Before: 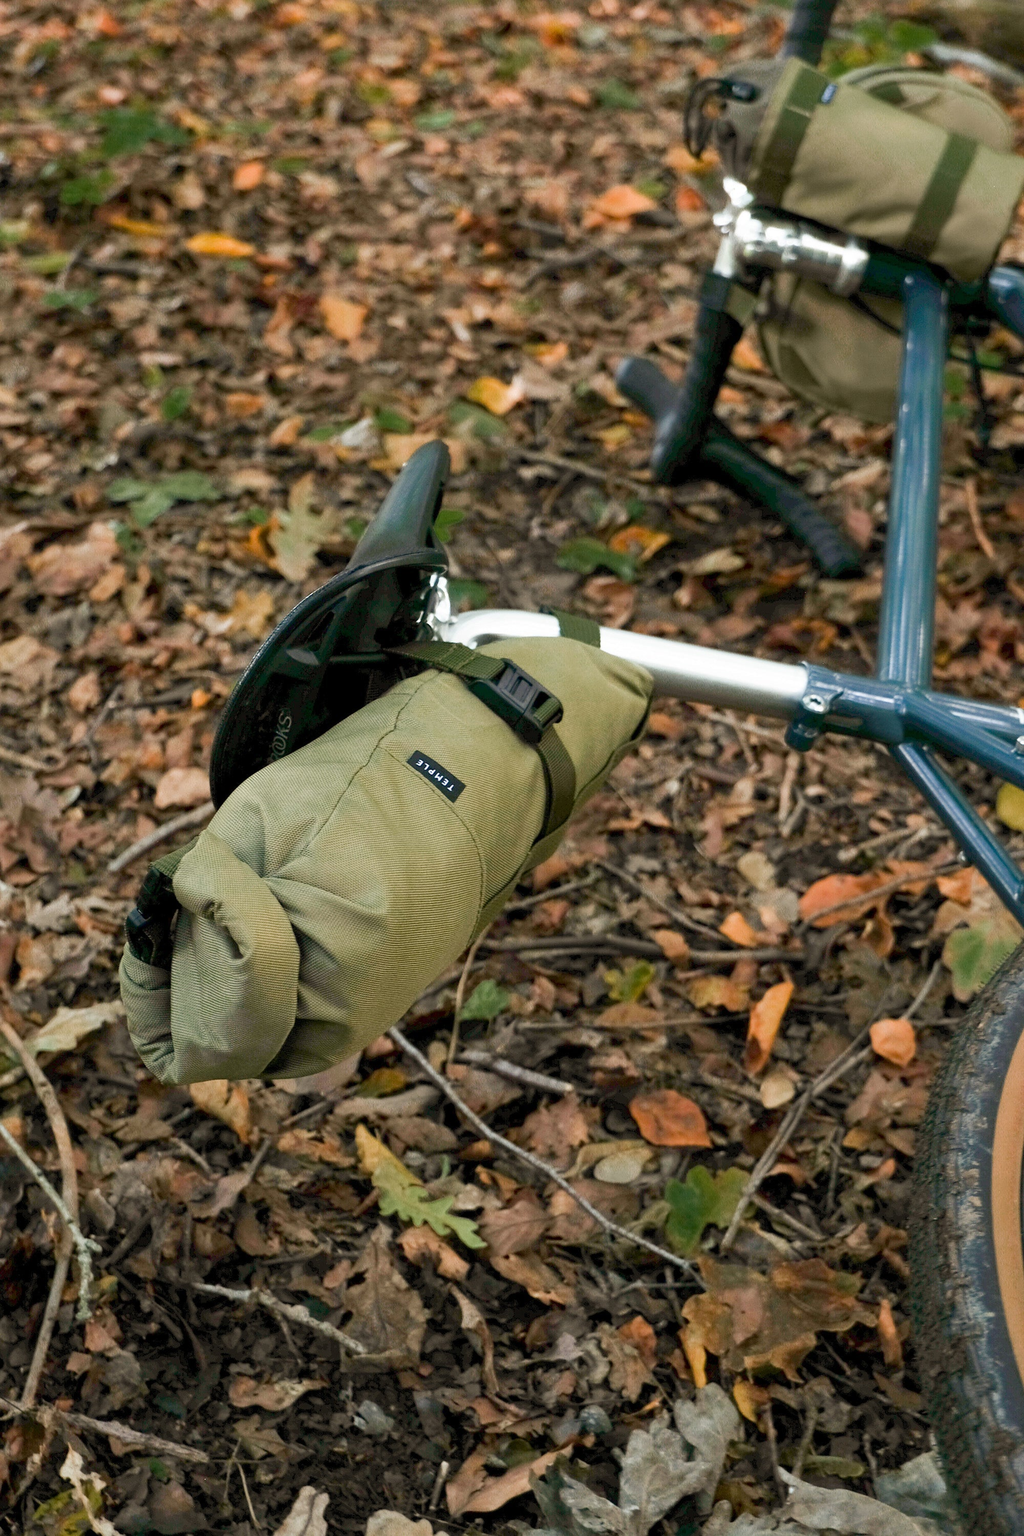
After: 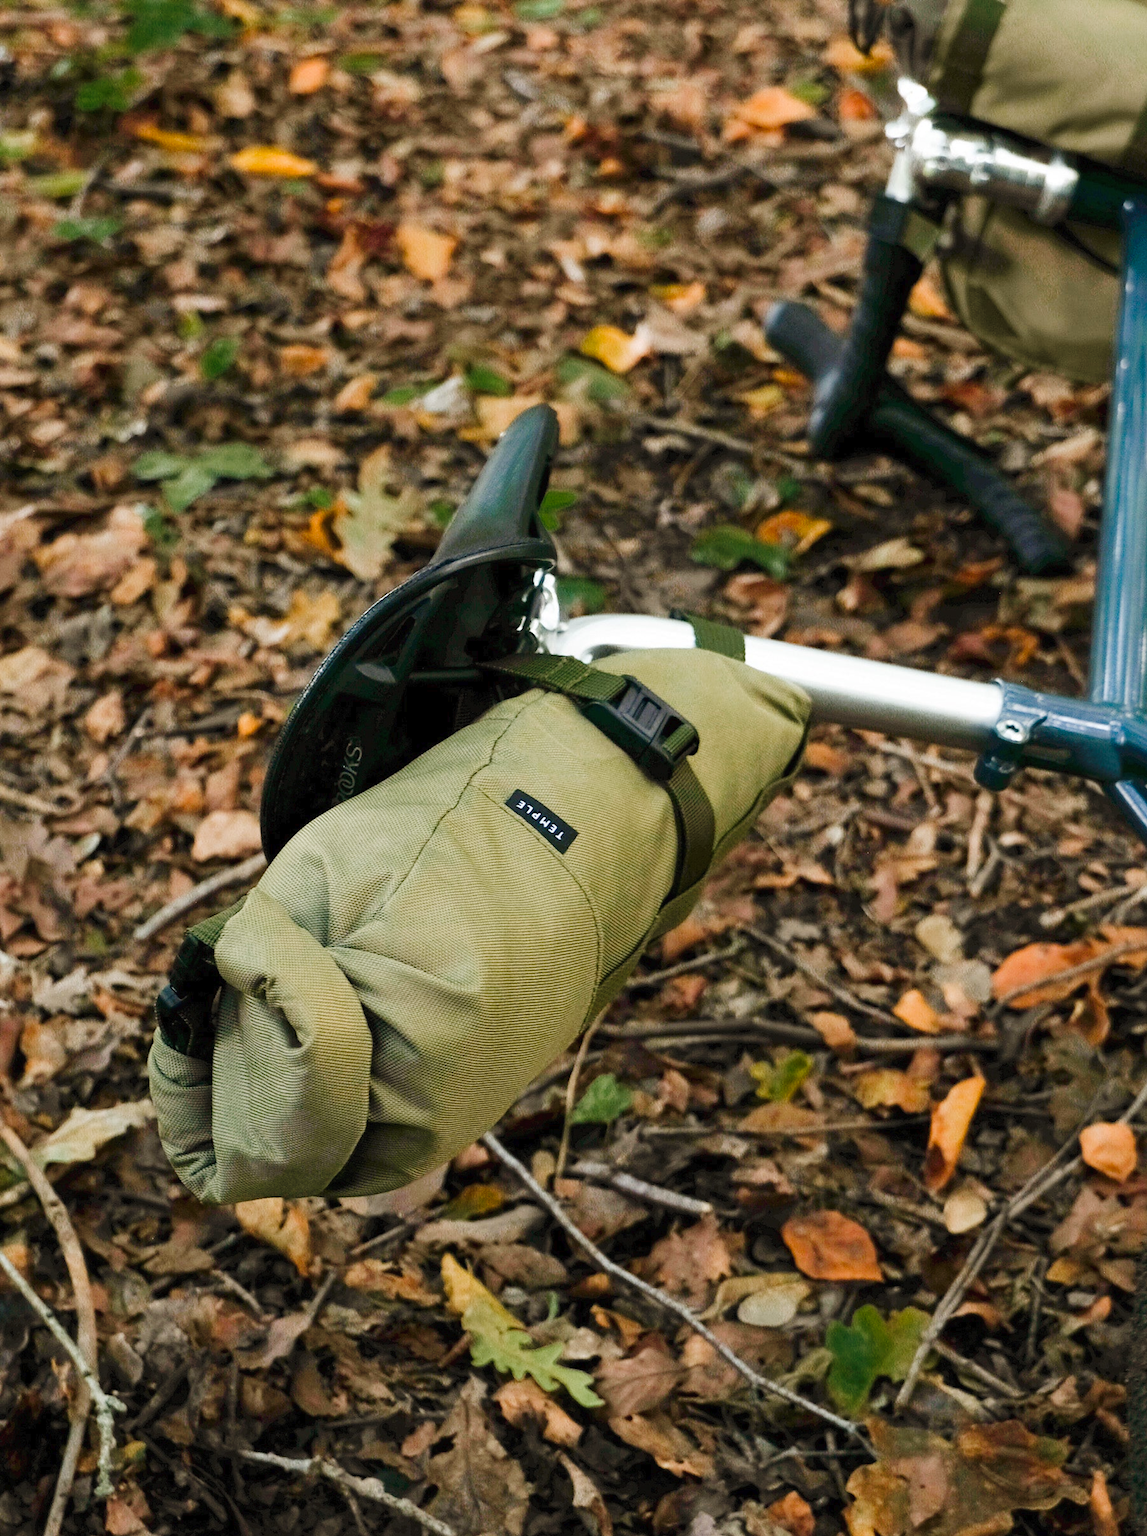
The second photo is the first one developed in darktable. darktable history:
rotate and perspective: automatic cropping off
crop: top 7.49%, right 9.717%, bottom 11.943%
tone curve: curves: ch0 [(0, 0) (0.003, 0.018) (0.011, 0.019) (0.025, 0.024) (0.044, 0.037) (0.069, 0.053) (0.1, 0.075) (0.136, 0.105) (0.177, 0.136) (0.224, 0.179) (0.277, 0.244) (0.335, 0.319) (0.399, 0.4) (0.468, 0.495) (0.543, 0.58) (0.623, 0.671) (0.709, 0.757) (0.801, 0.838) (0.898, 0.913) (1, 1)], preserve colors none
